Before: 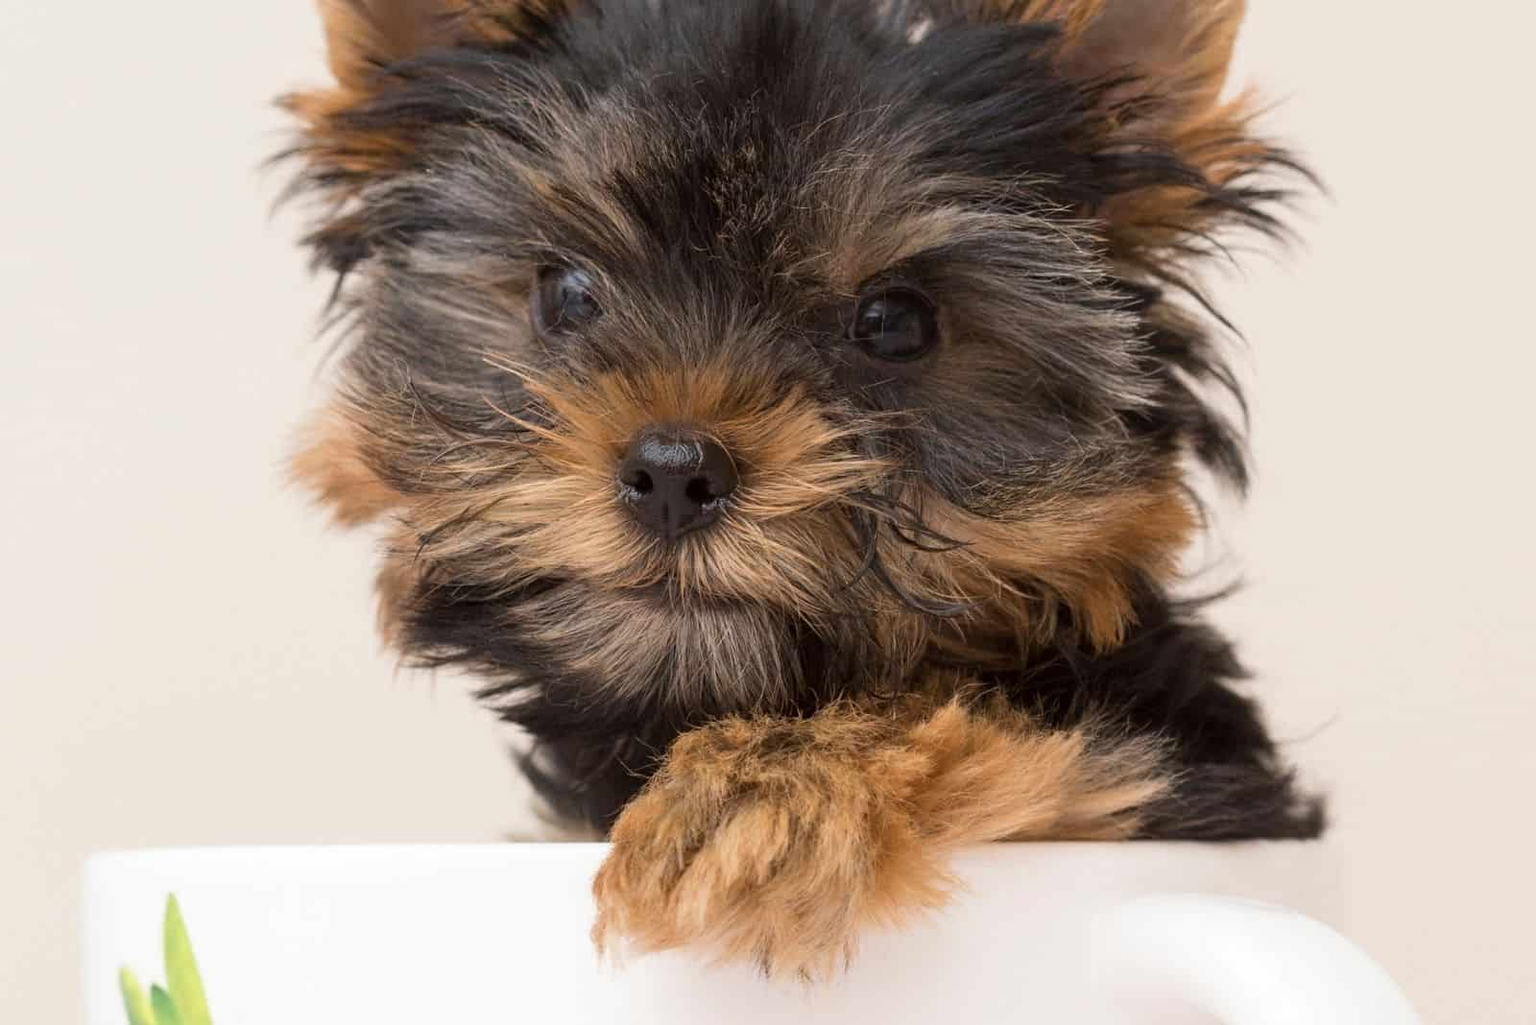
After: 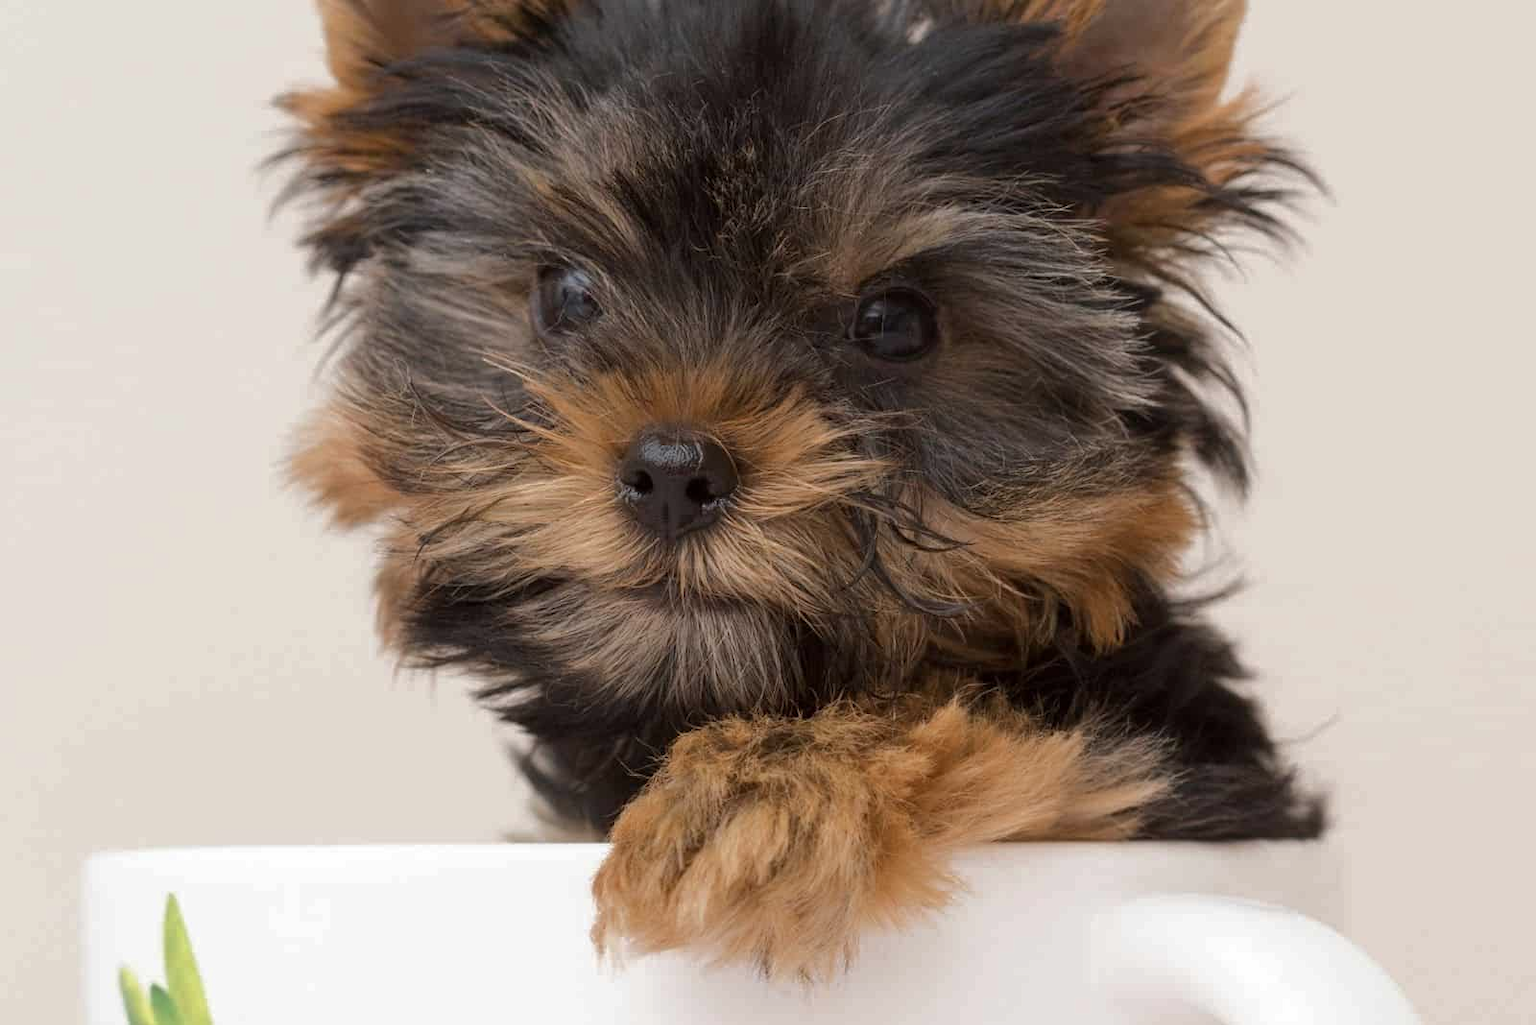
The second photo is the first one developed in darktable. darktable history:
tone curve: curves: ch0 [(0, 0) (0.568, 0.517) (0.8, 0.717) (1, 1)], color space Lab, linked channels, preserve colors none
